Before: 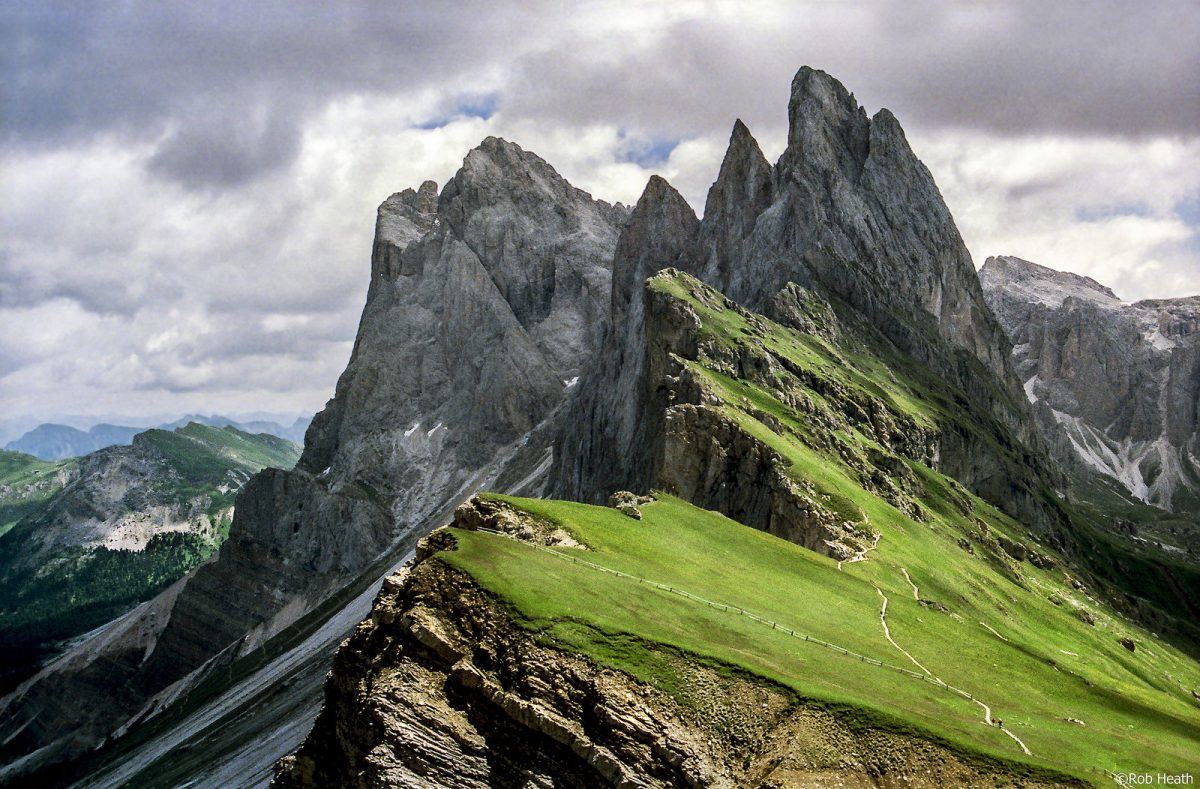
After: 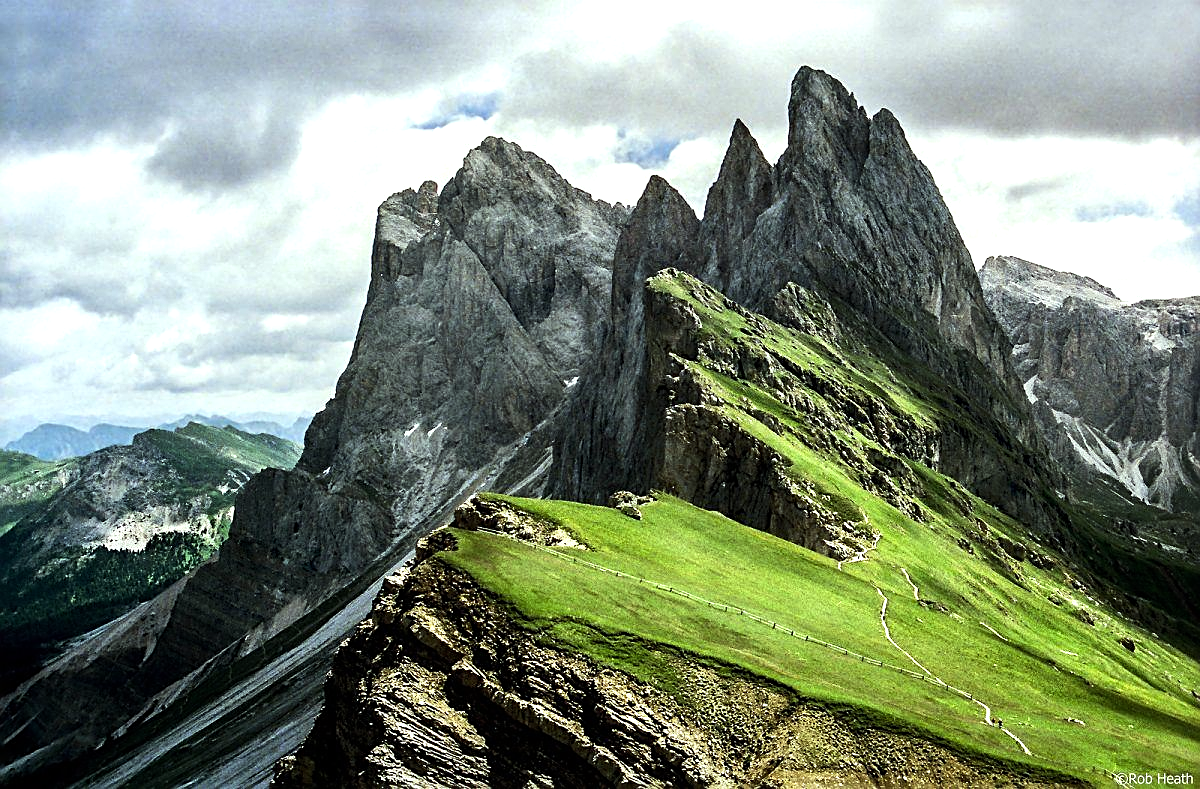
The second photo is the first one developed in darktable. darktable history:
sharpen: on, module defaults
color correction: highlights a* -8.18, highlights b* 3.56
tone equalizer: -8 EV -0.788 EV, -7 EV -0.667 EV, -6 EV -0.609 EV, -5 EV -0.363 EV, -3 EV 0.396 EV, -2 EV 0.6 EV, -1 EV 0.685 EV, +0 EV 0.725 EV, edges refinement/feathering 500, mask exposure compensation -1.57 EV, preserve details no
